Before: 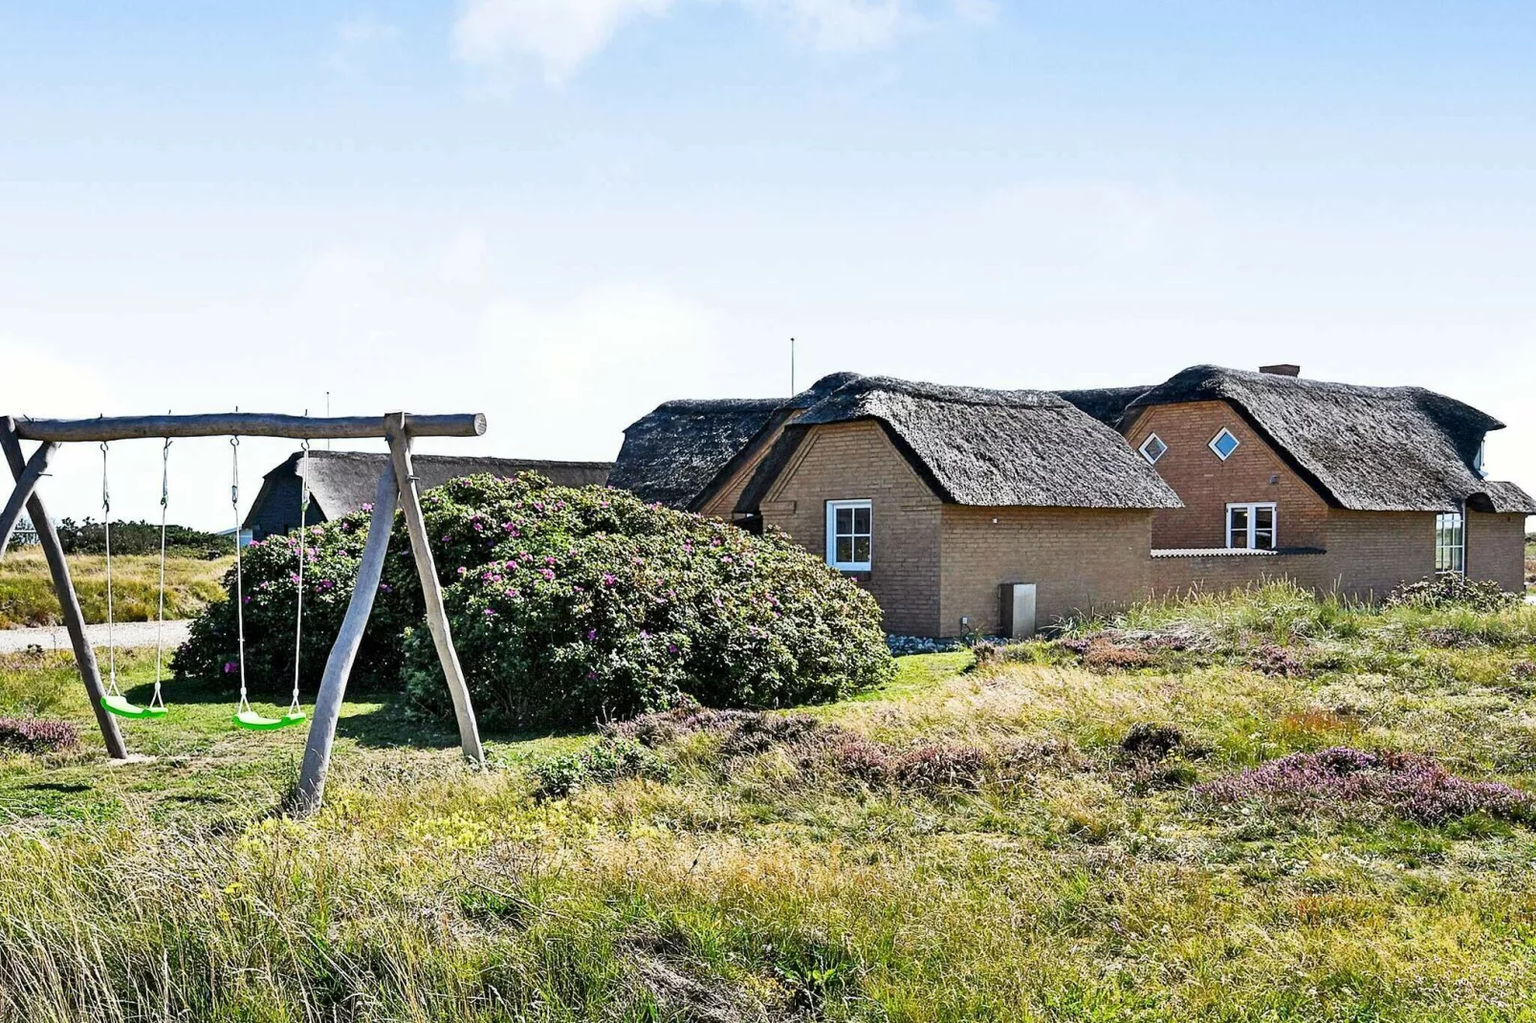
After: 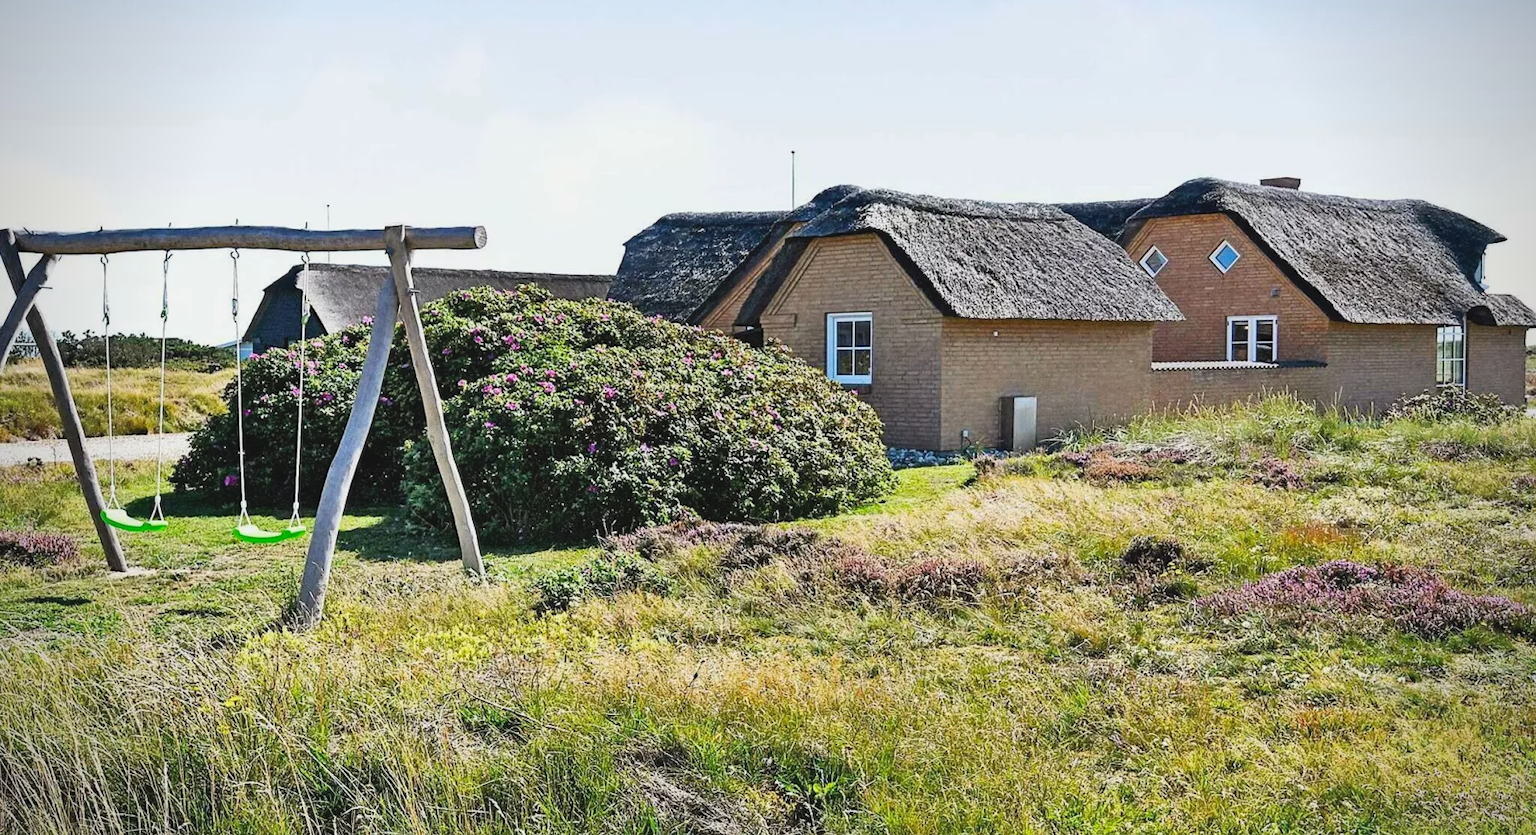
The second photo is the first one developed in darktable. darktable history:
crop and rotate: top 18.401%
contrast brightness saturation: contrast -0.091, brightness 0.042, saturation 0.079
vignetting: brightness -0.579, saturation -0.248, unbound false
